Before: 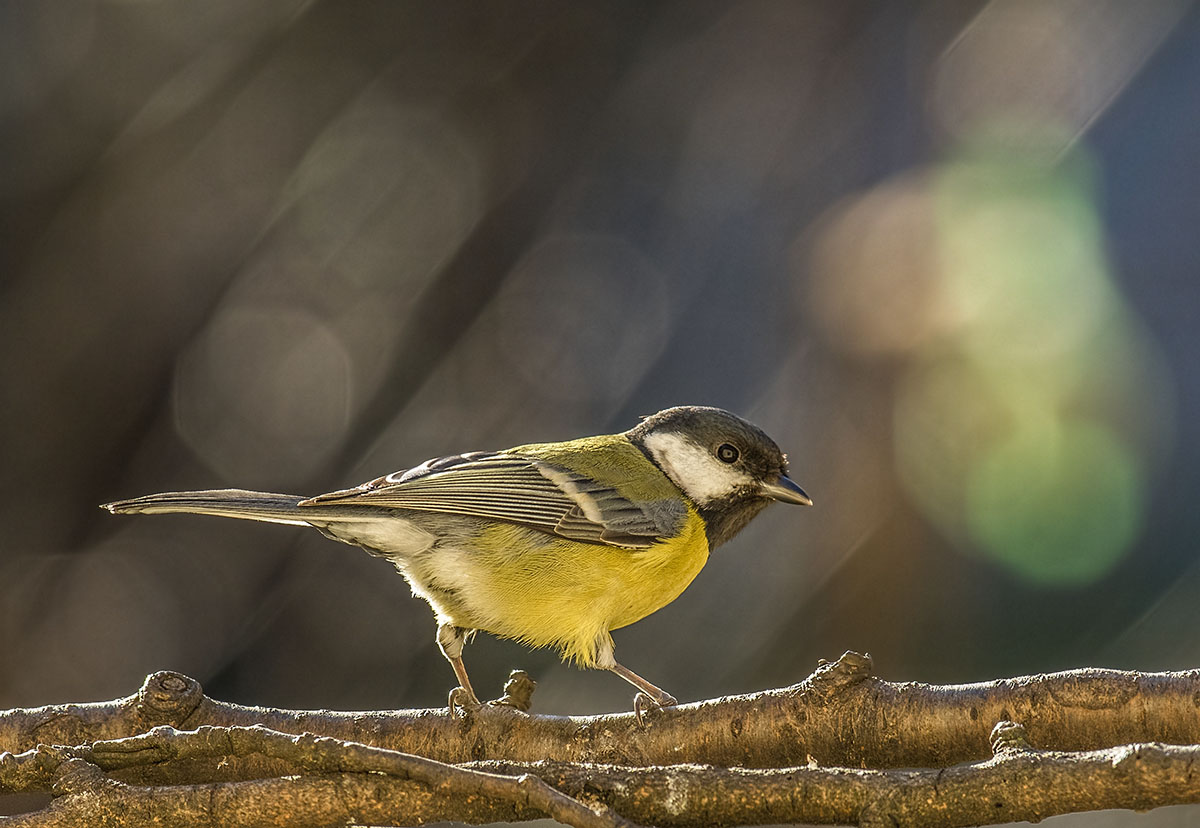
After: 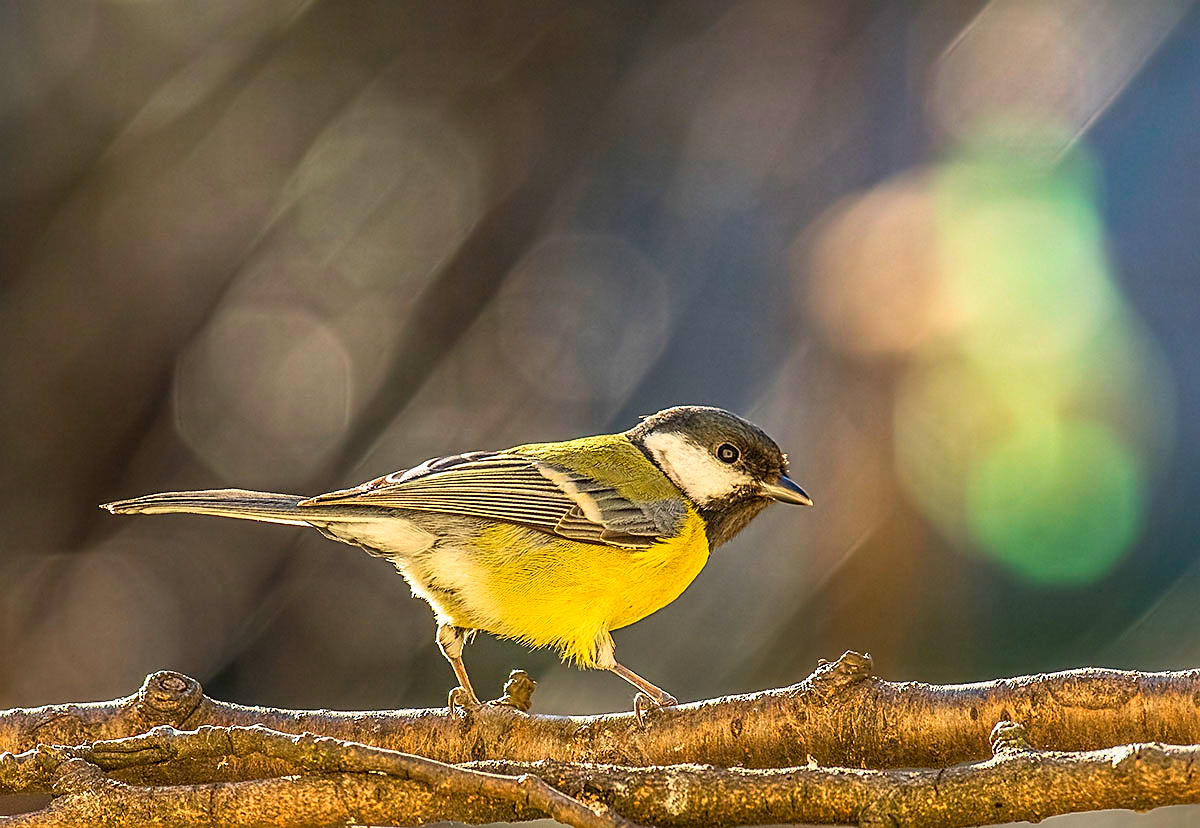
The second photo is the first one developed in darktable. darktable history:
contrast brightness saturation: contrast 0.238, brightness 0.249, saturation 0.392
sharpen: on, module defaults
